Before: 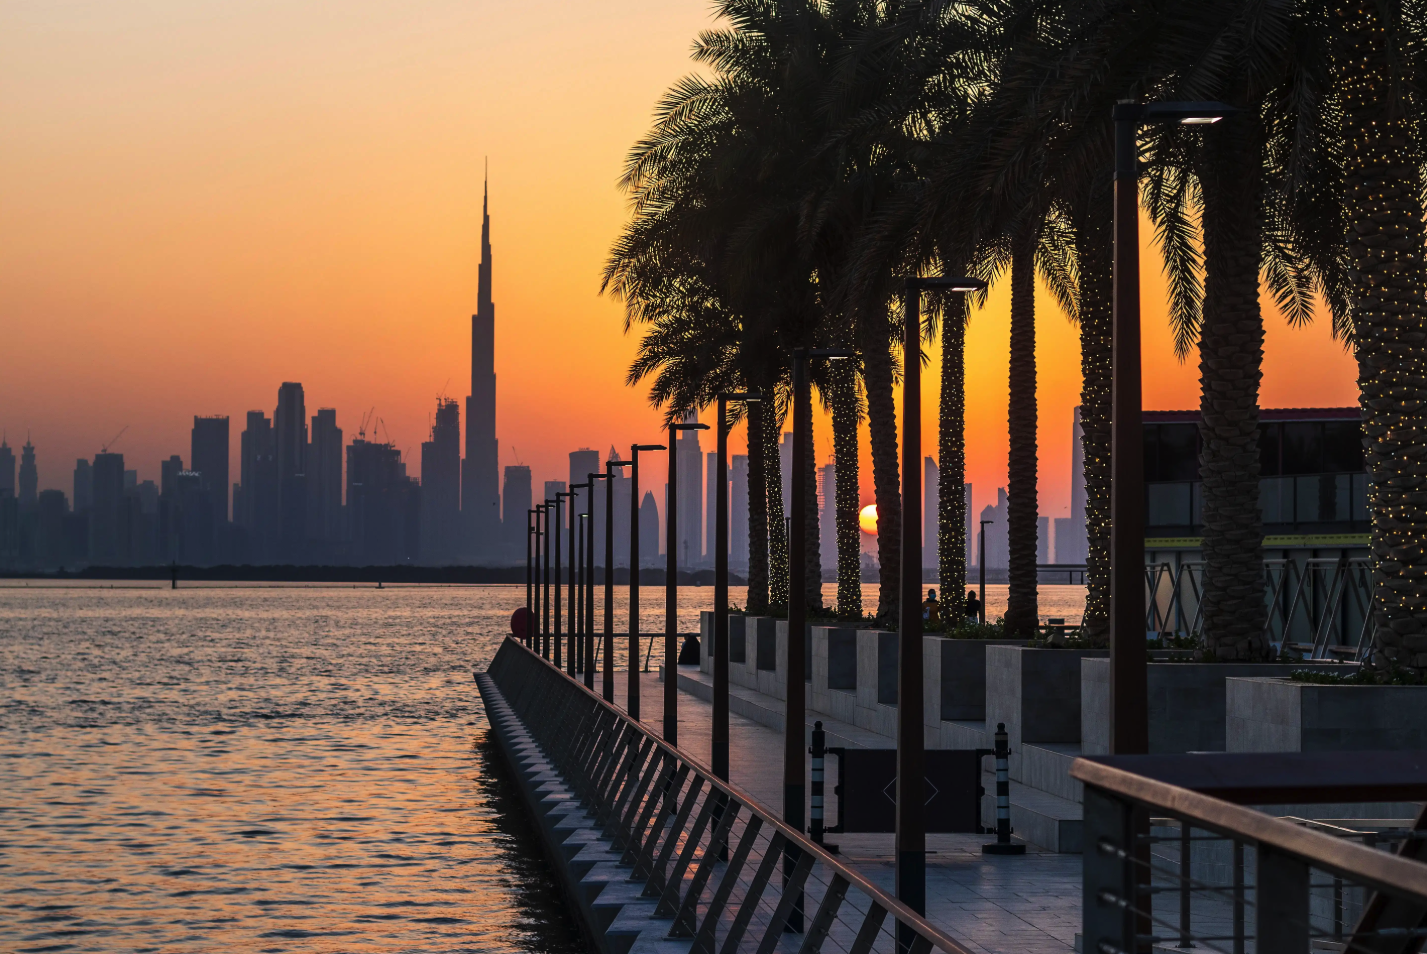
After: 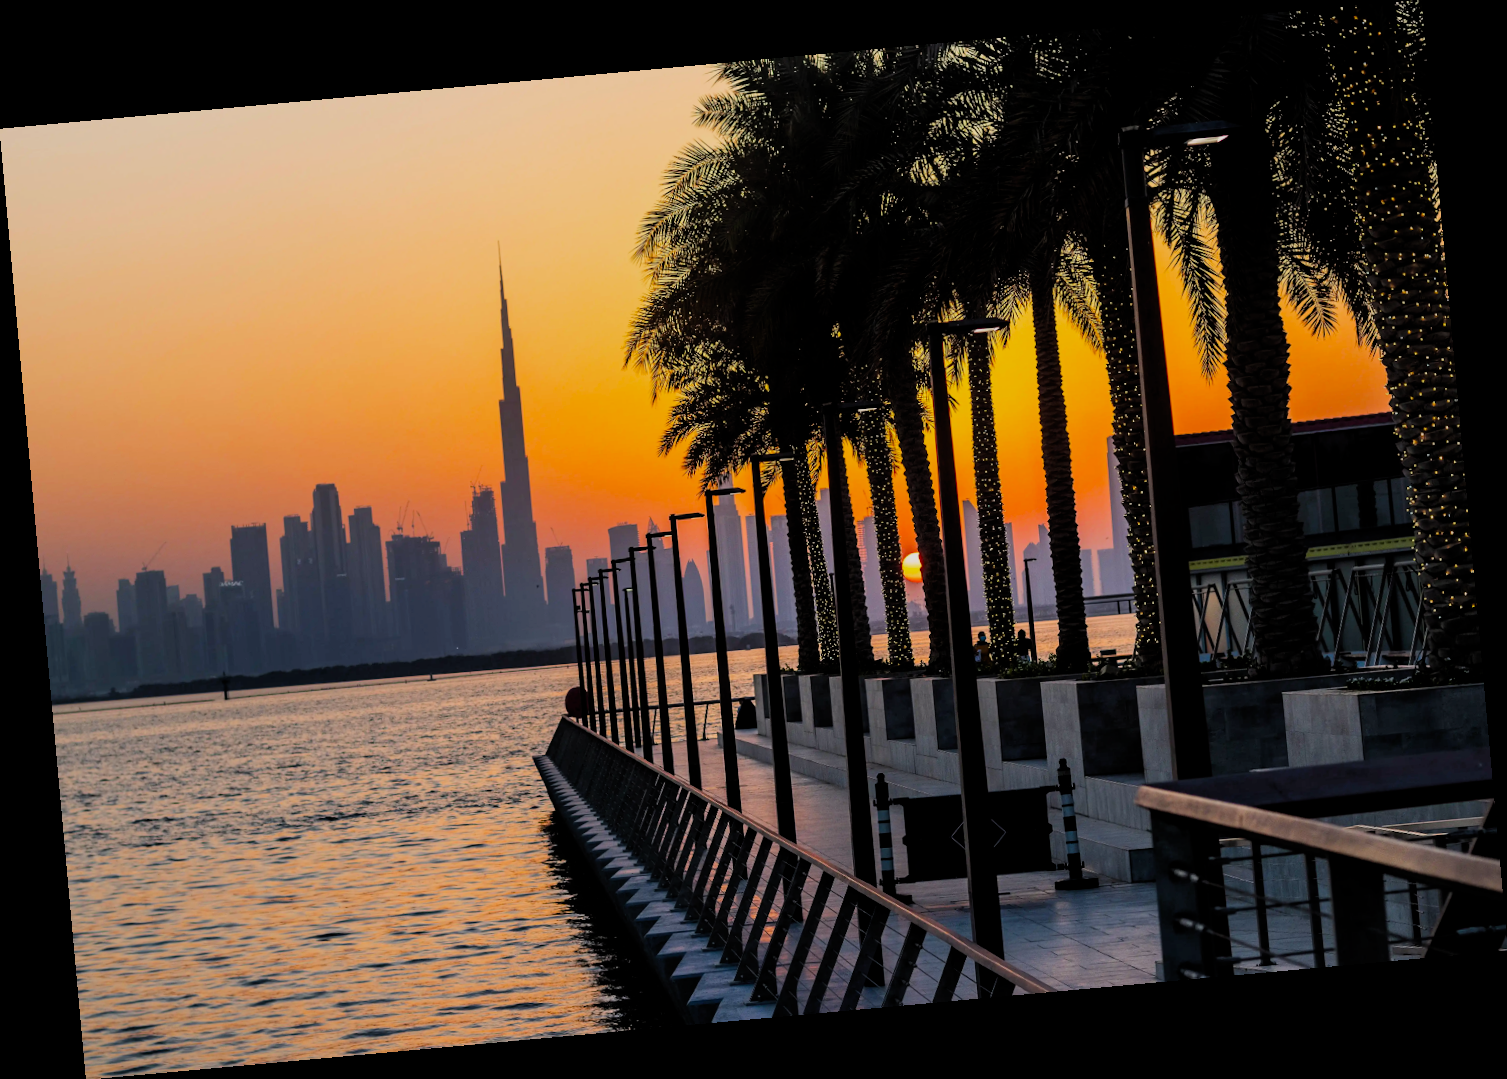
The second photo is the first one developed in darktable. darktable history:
color calibration: x 0.342, y 0.356, temperature 5122 K
filmic rgb: black relative exposure -7.6 EV, white relative exposure 4.64 EV, threshold 3 EV, target black luminance 0%, hardness 3.55, latitude 50.51%, contrast 1.033, highlights saturation mix 10%, shadows ↔ highlights balance -0.198%, color science v4 (2020), enable highlight reconstruction true
rotate and perspective: rotation -5.2°, automatic cropping off
